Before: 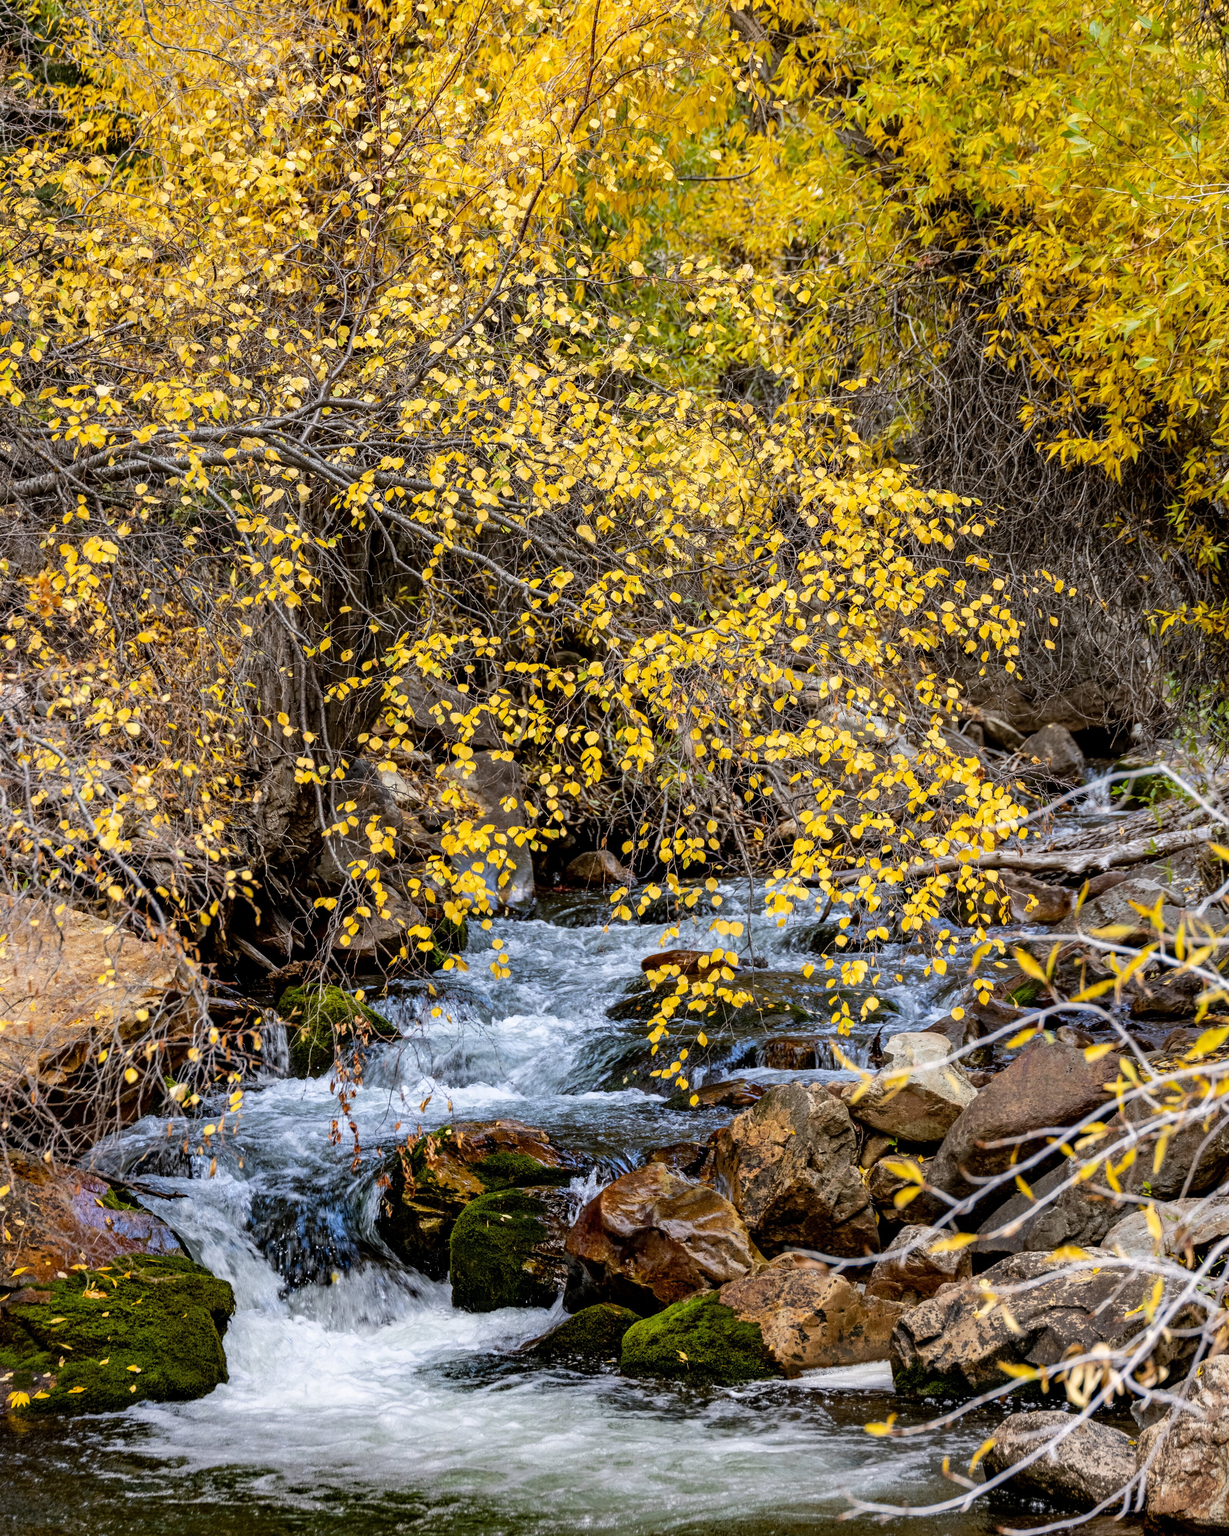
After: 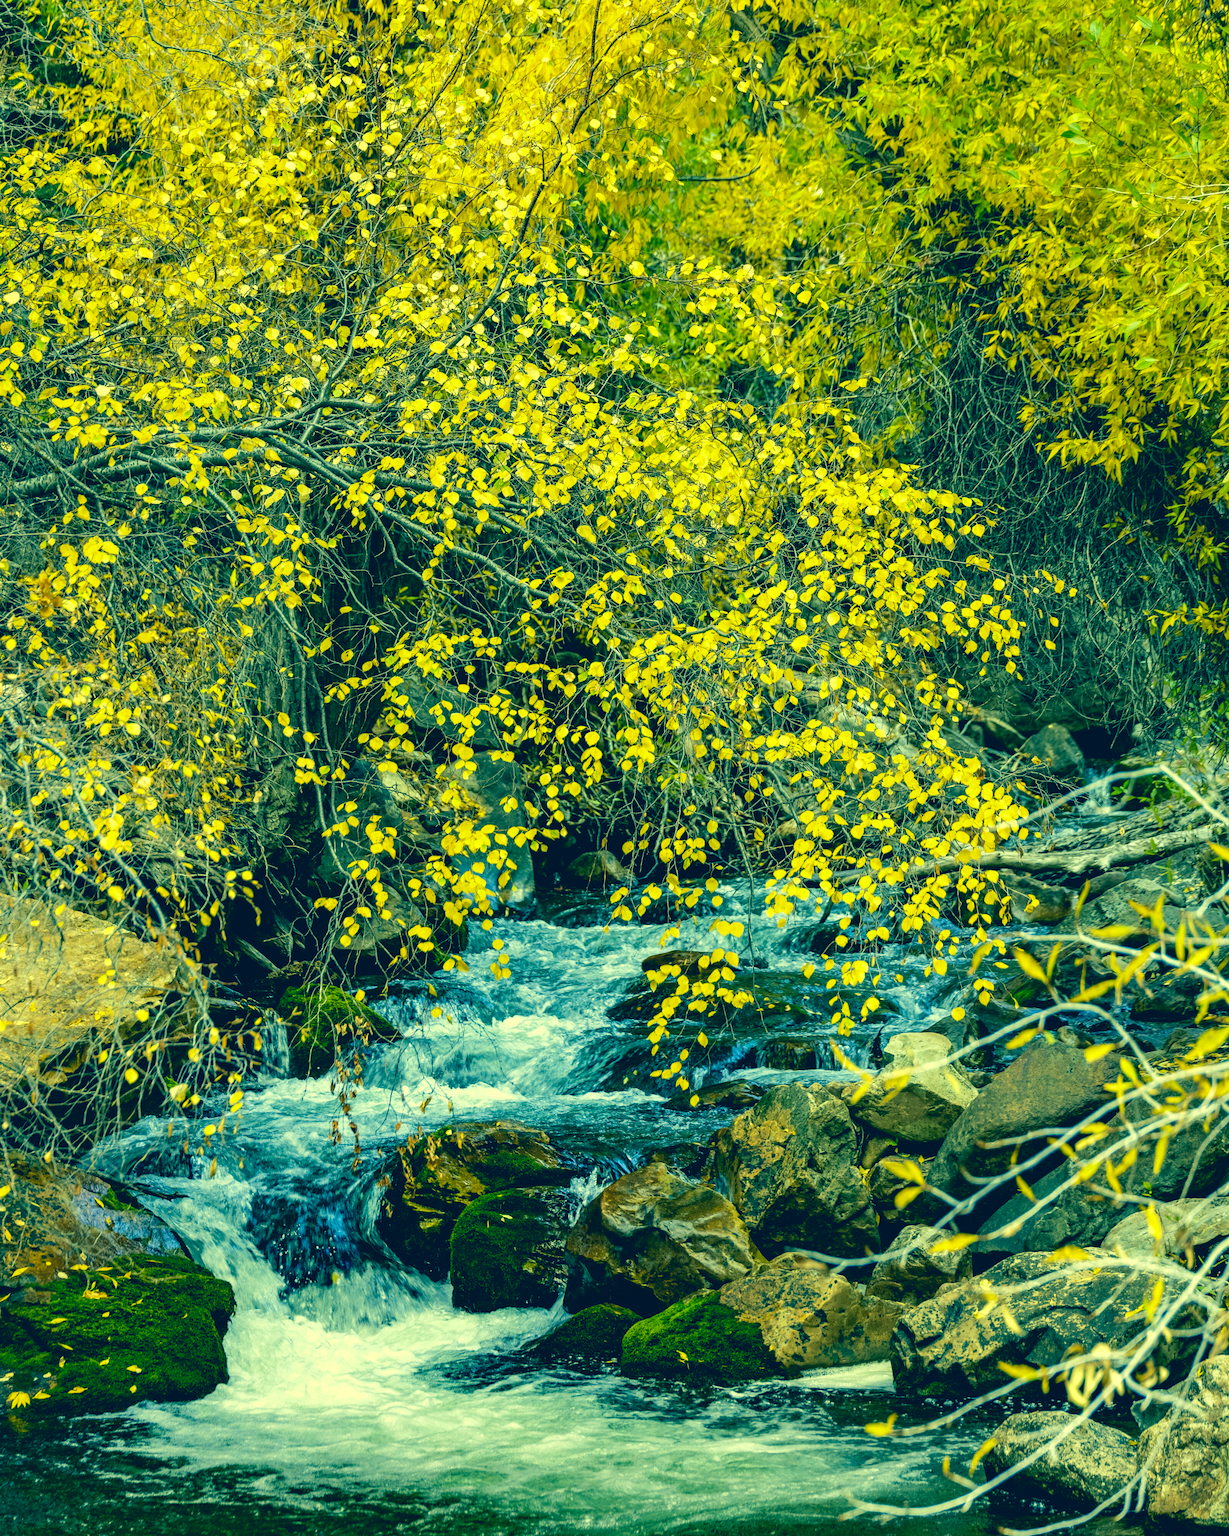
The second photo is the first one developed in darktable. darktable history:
velvia: on, module defaults
exposure: exposure 0.203 EV, compensate highlight preservation false
color correction: highlights a* -16.12, highlights b* 39.96, shadows a* -39.98, shadows b* -26.95
color zones: curves: ch0 [(0.068, 0.464) (0.25, 0.5) (0.48, 0.508) (0.75, 0.536) (0.886, 0.476) (0.967, 0.456)]; ch1 [(0.066, 0.456) (0.25, 0.5) (0.616, 0.508) (0.746, 0.56) (0.934, 0.444)]
